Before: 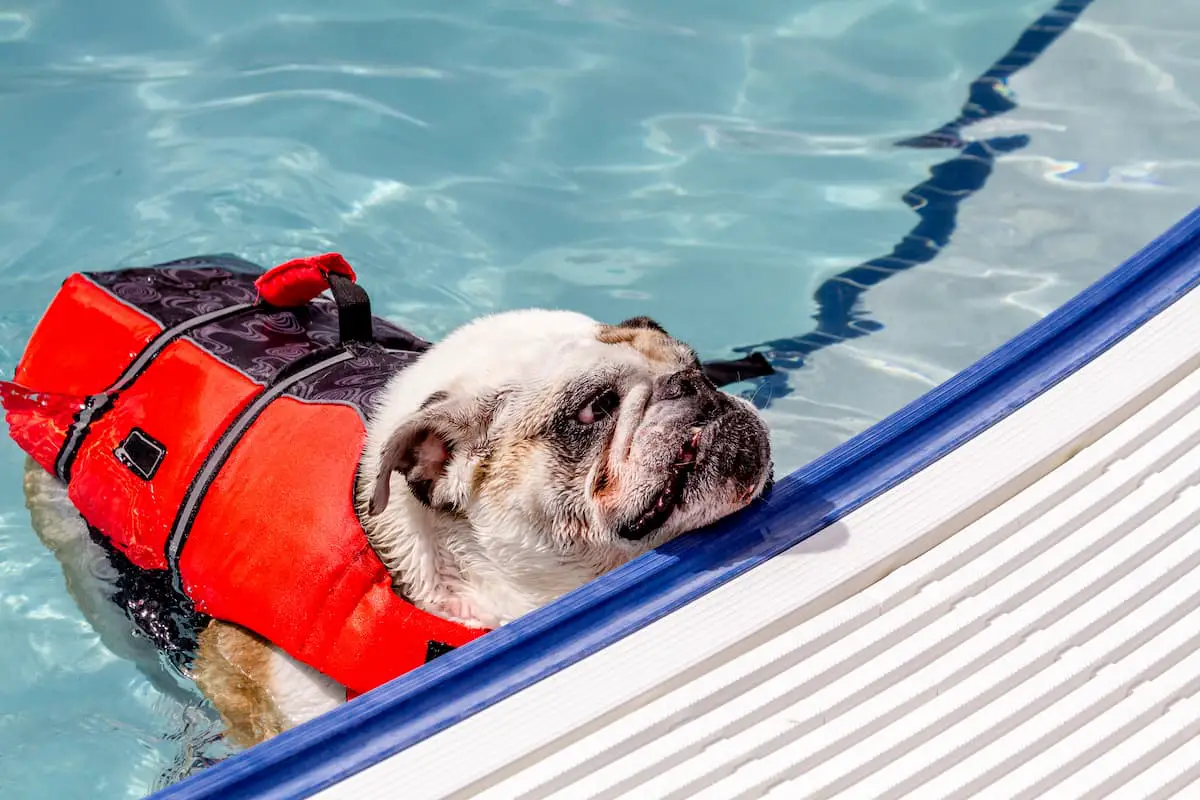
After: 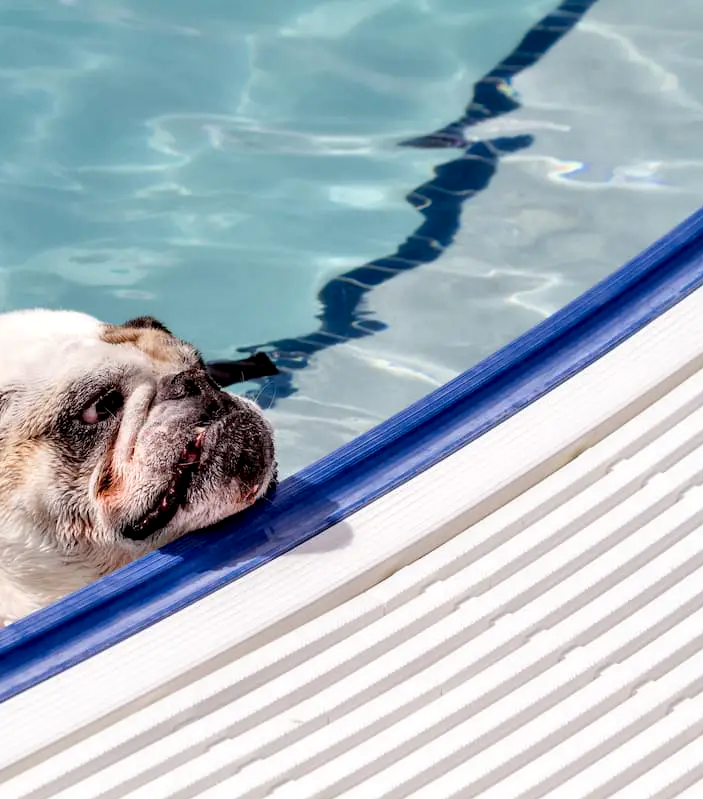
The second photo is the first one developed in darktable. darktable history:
crop: left 41.402%
contrast equalizer: y [[0.579, 0.58, 0.505, 0.5, 0.5, 0.5], [0.5 ×6], [0.5 ×6], [0 ×6], [0 ×6]]
